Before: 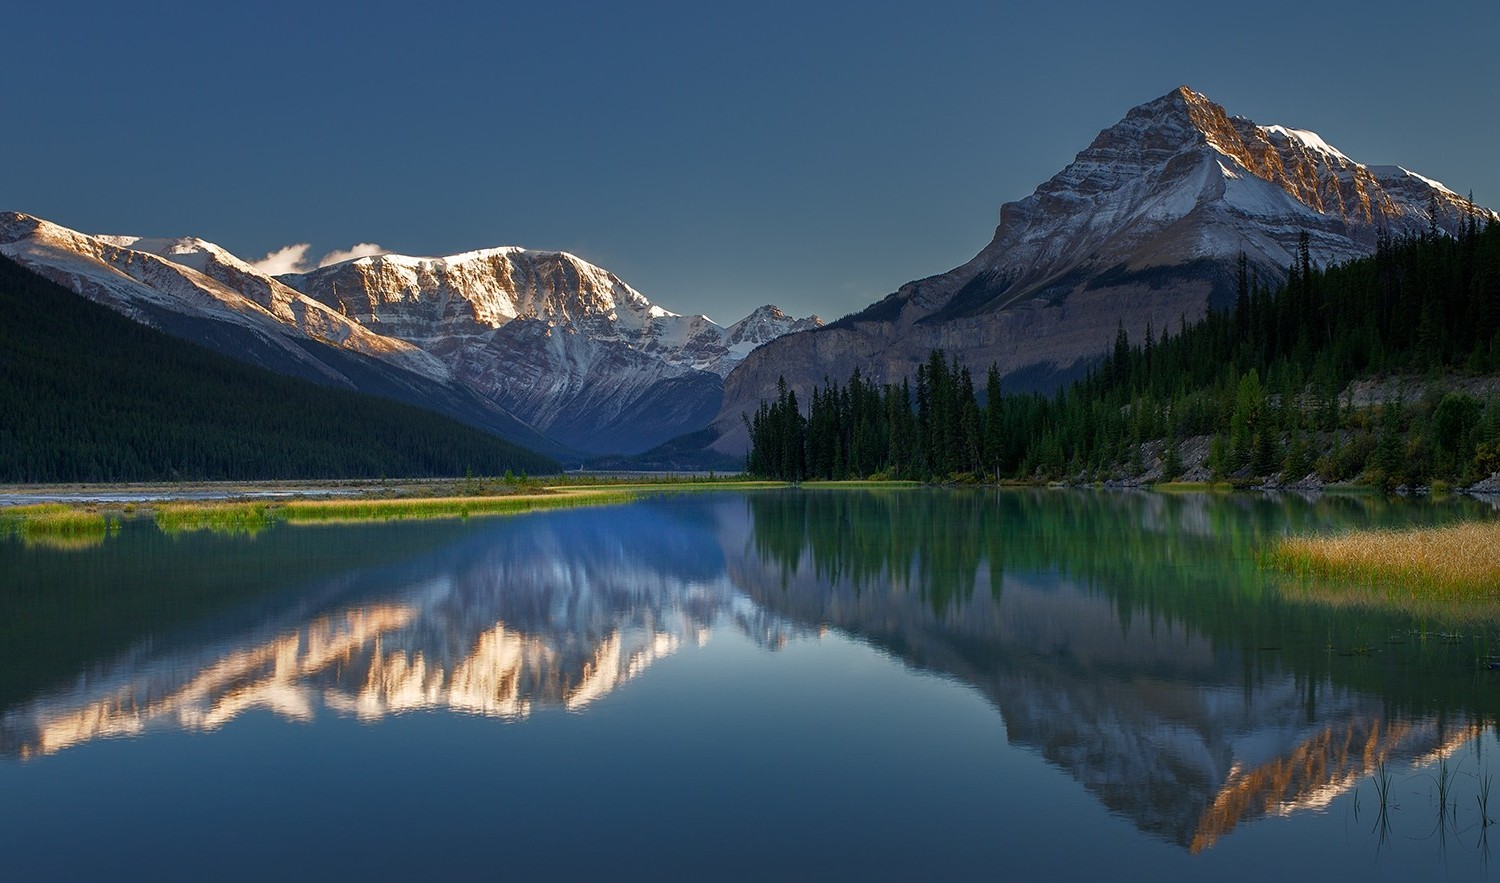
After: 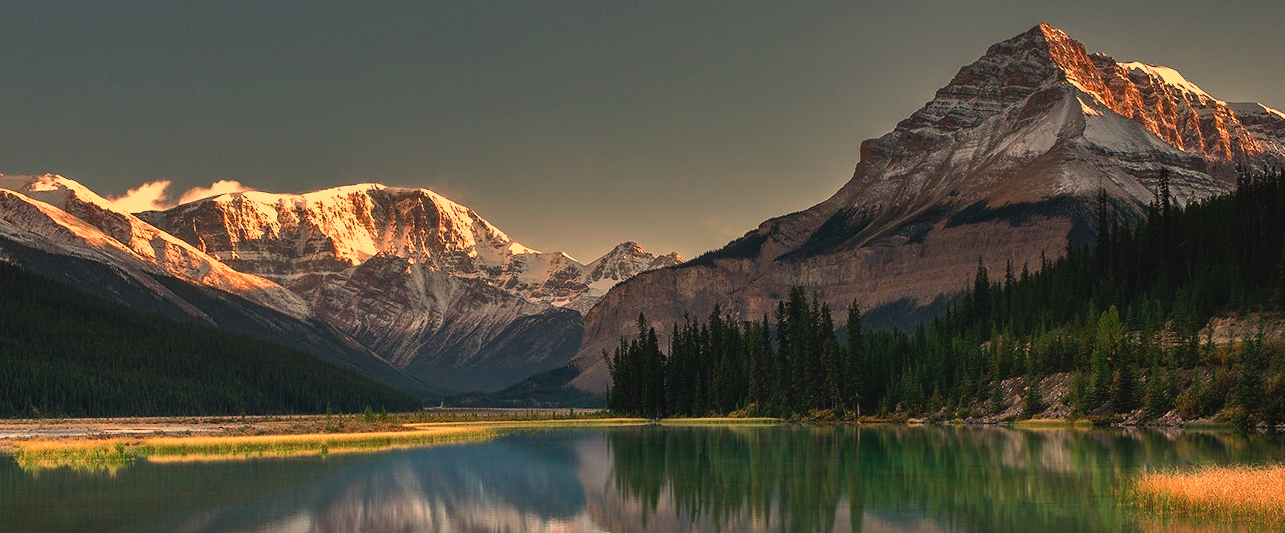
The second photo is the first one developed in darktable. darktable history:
contrast brightness saturation: contrast -0.08, brightness -0.04, saturation -0.11
white balance: red 1.467, blue 0.684
shadows and highlights: low approximation 0.01, soften with gaussian
crop and rotate: left 9.345%, top 7.22%, right 4.982%, bottom 32.331%
tone equalizer: -8 EV -0.417 EV, -7 EV -0.389 EV, -6 EV -0.333 EV, -5 EV -0.222 EV, -3 EV 0.222 EV, -2 EV 0.333 EV, -1 EV 0.389 EV, +0 EV 0.417 EV, edges refinement/feathering 500, mask exposure compensation -1.57 EV, preserve details no
